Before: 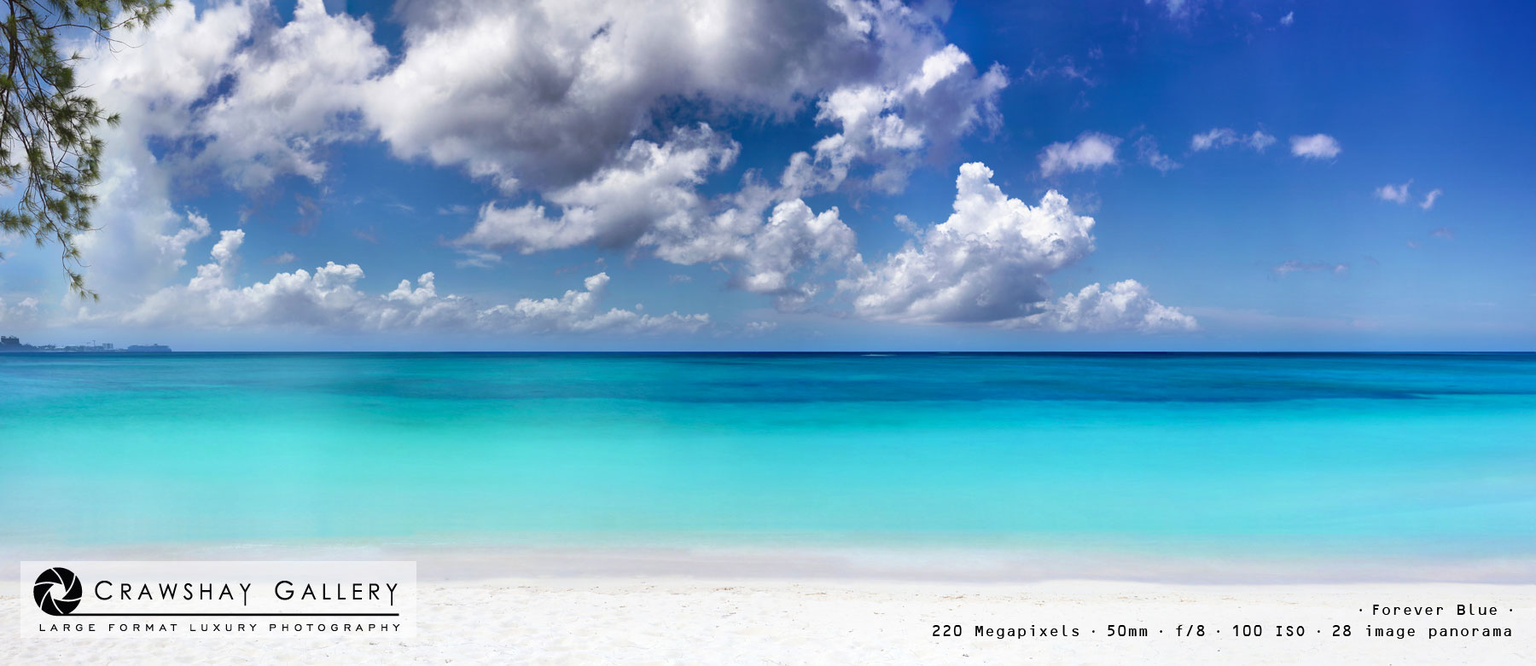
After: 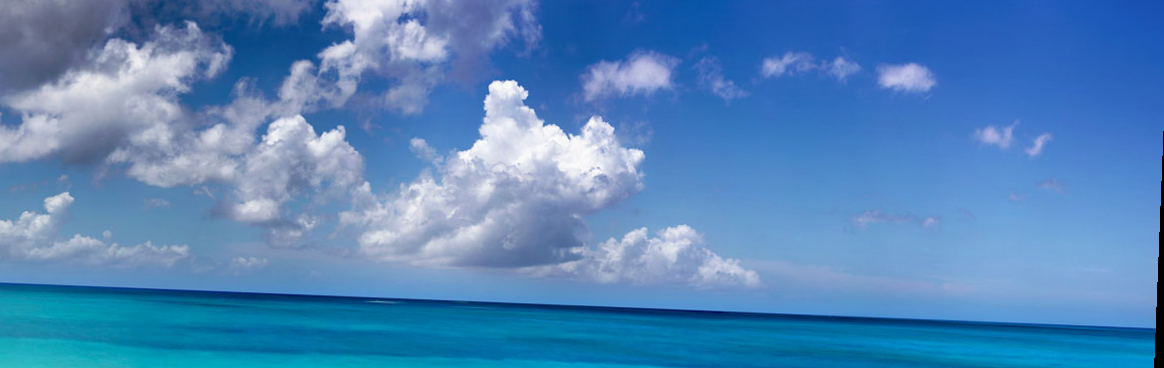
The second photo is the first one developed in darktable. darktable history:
white balance: emerald 1
rotate and perspective: rotation 2.27°, automatic cropping off
crop: left 36.005%, top 18.293%, right 0.31%, bottom 38.444%
